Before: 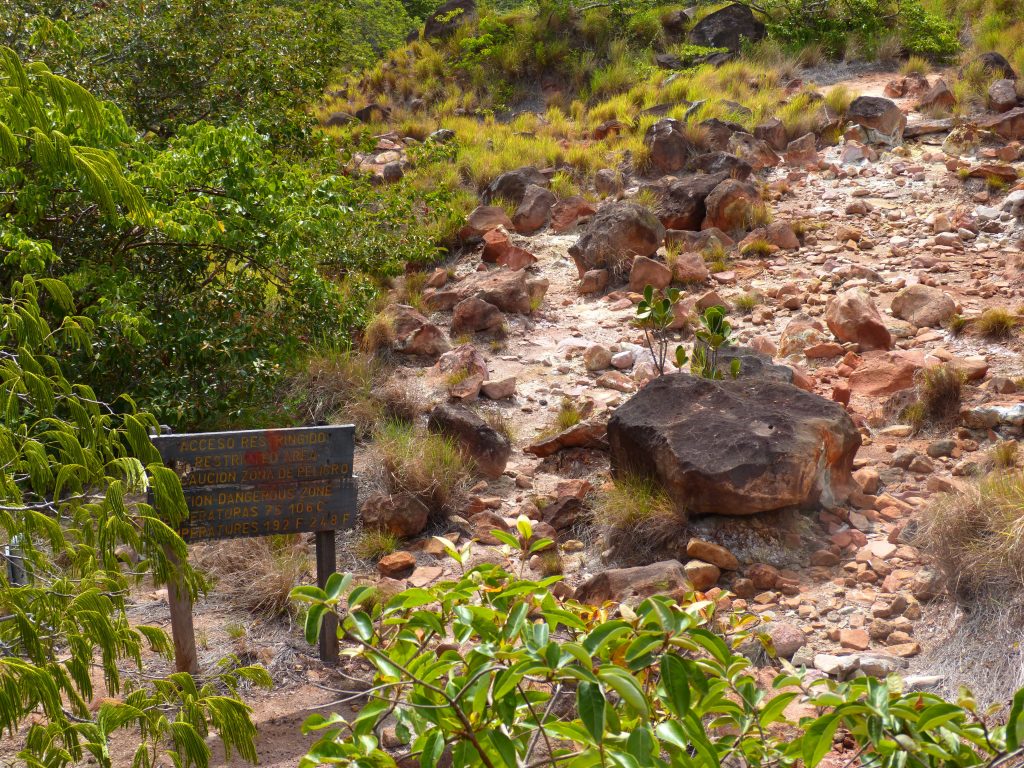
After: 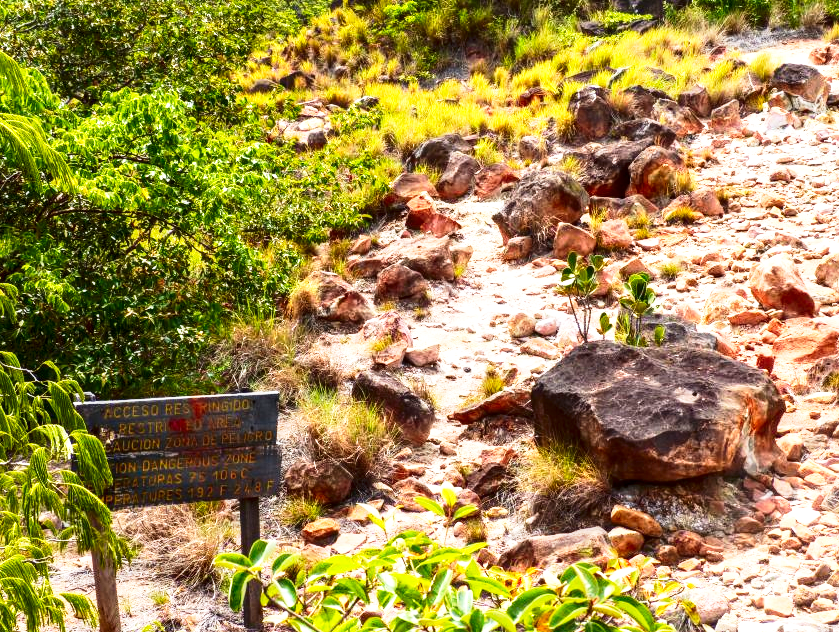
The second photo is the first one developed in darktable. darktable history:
contrast brightness saturation: contrast 0.205, brightness -0.104, saturation 0.1
local contrast: on, module defaults
exposure: black level correction 0, exposure 0.687 EV, compensate highlight preservation false
base curve: curves: ch0 [(0, 0) (0.005, 0.002) (0.193, 0.295) (0.399, 0.664) (0.75, 0.928) (1, 1)], preserve colors none
crop and rotate: left 7.444%, top 4.422%, right 10.535%, bottom 13.214%
